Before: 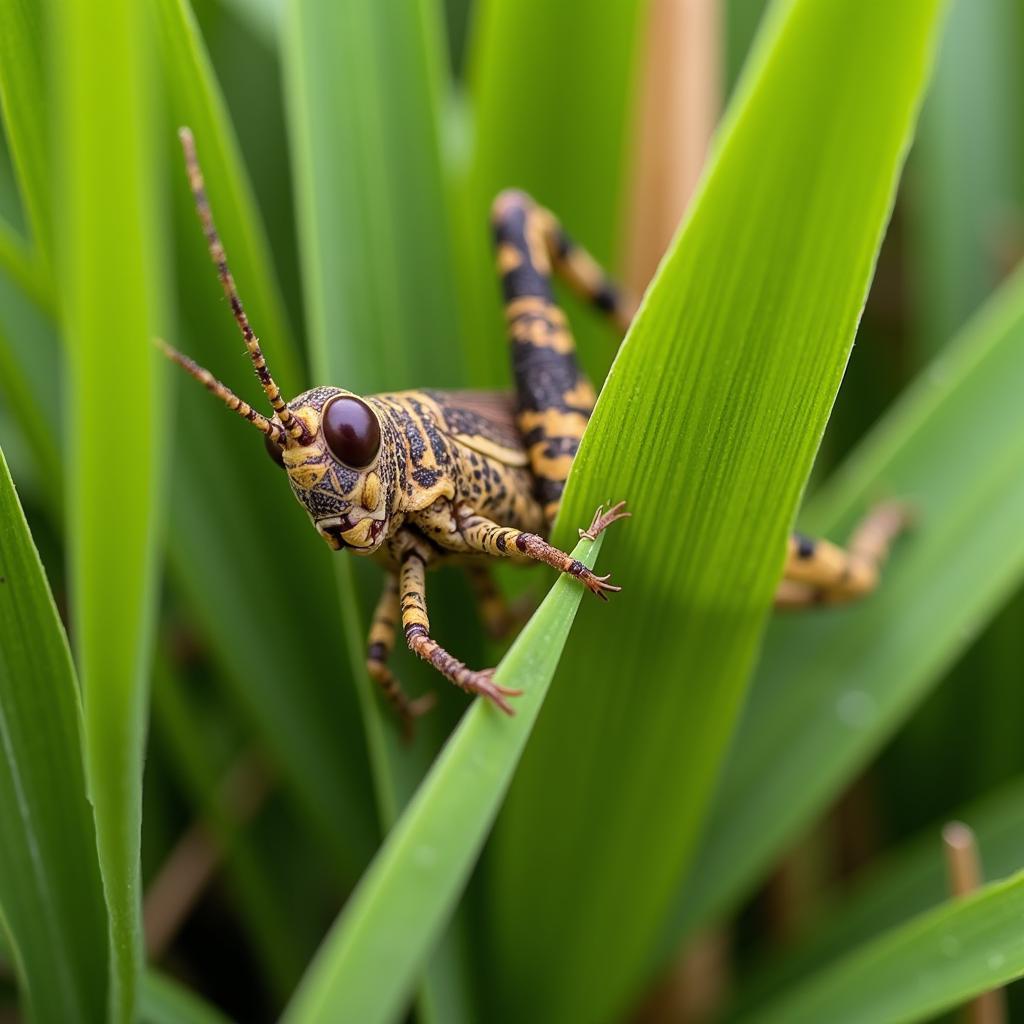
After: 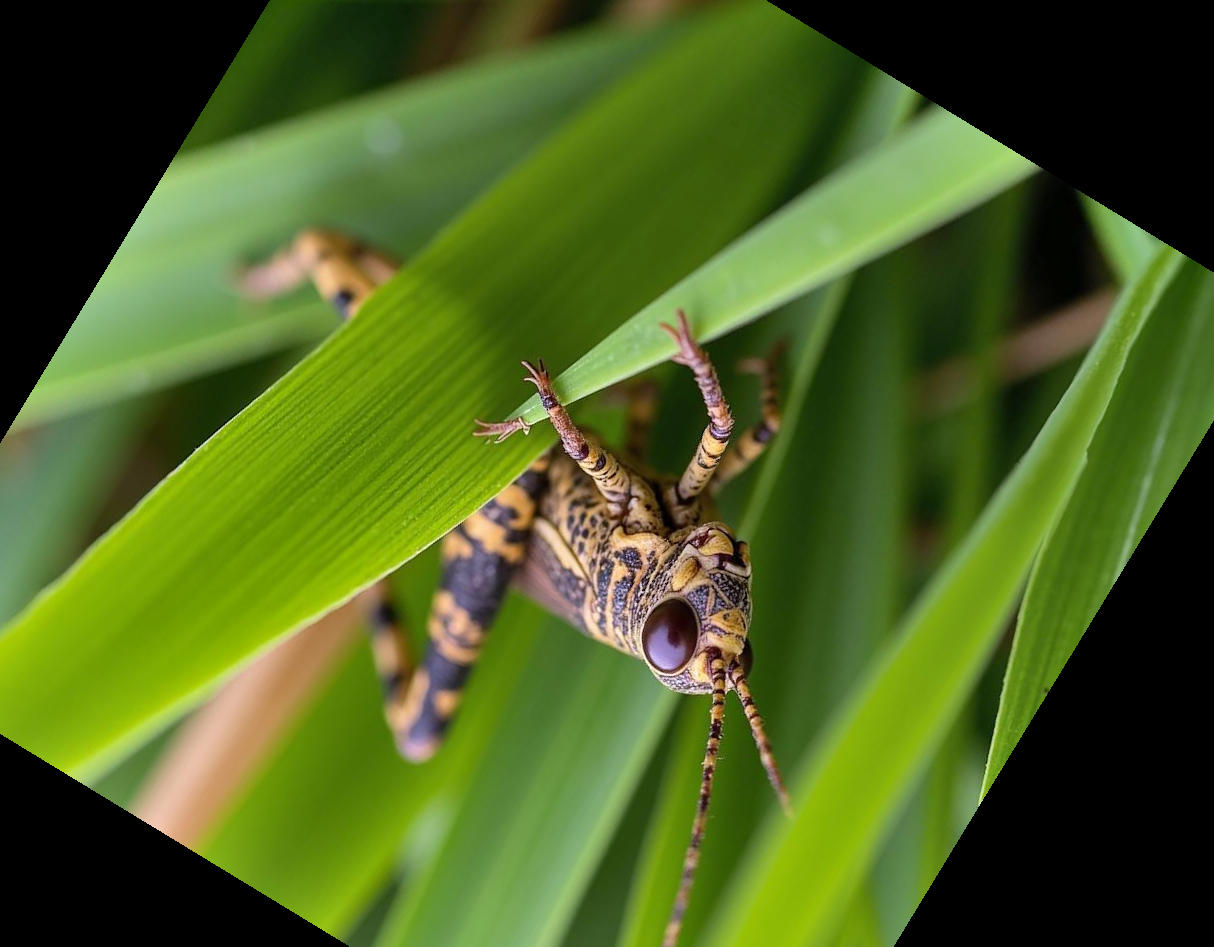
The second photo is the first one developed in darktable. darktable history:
white balance: red 1.004, blue 1.096
shadows and highlights: shadows color adjustment 97.66%, soften with gaussian
crop and rotate: angle 148.68°, left 9.111%, top 15.603%, right 4.588%, bottom 17.041%
